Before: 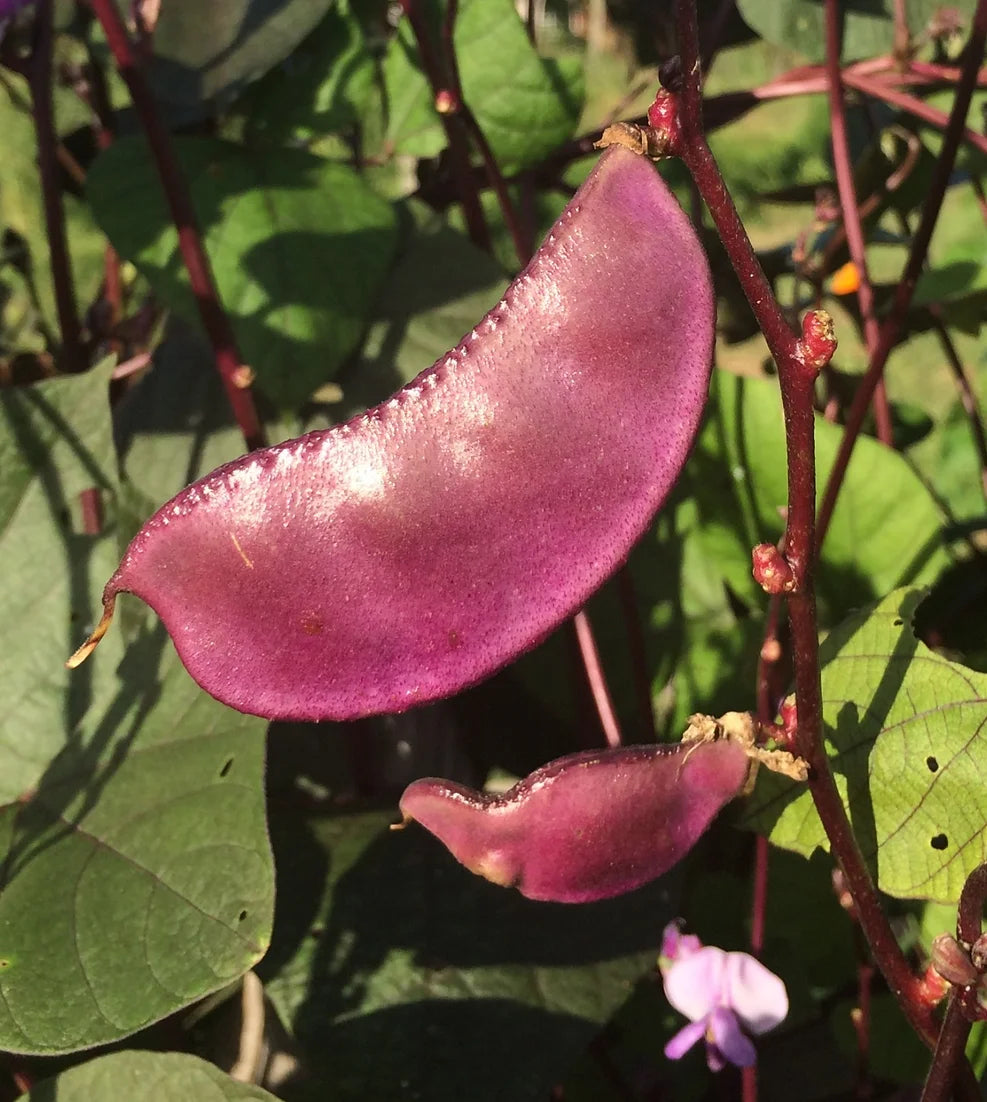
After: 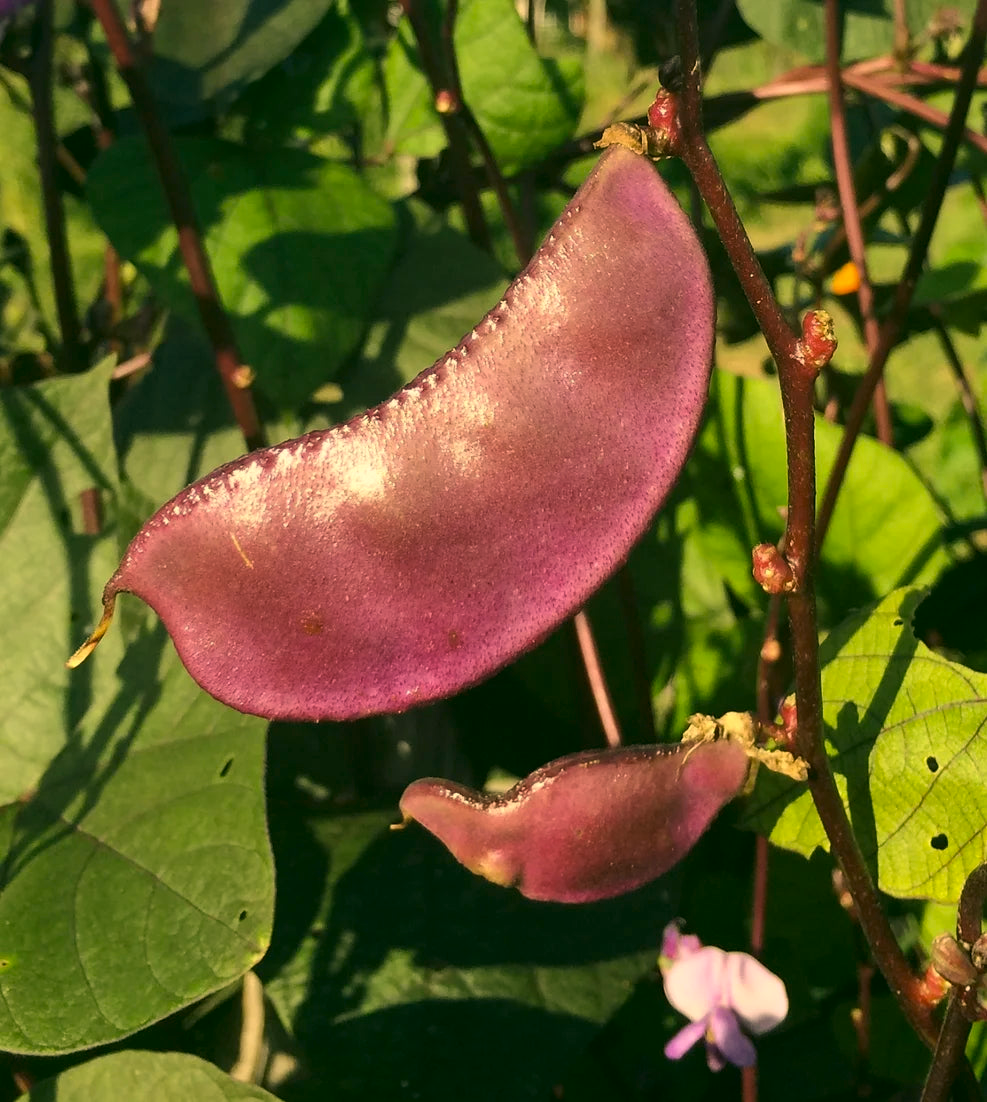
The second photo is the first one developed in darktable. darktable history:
color correction: highlights a* 5.07, highlights b* 24.89, shadows a* -15.5, shadows b* 3.94
